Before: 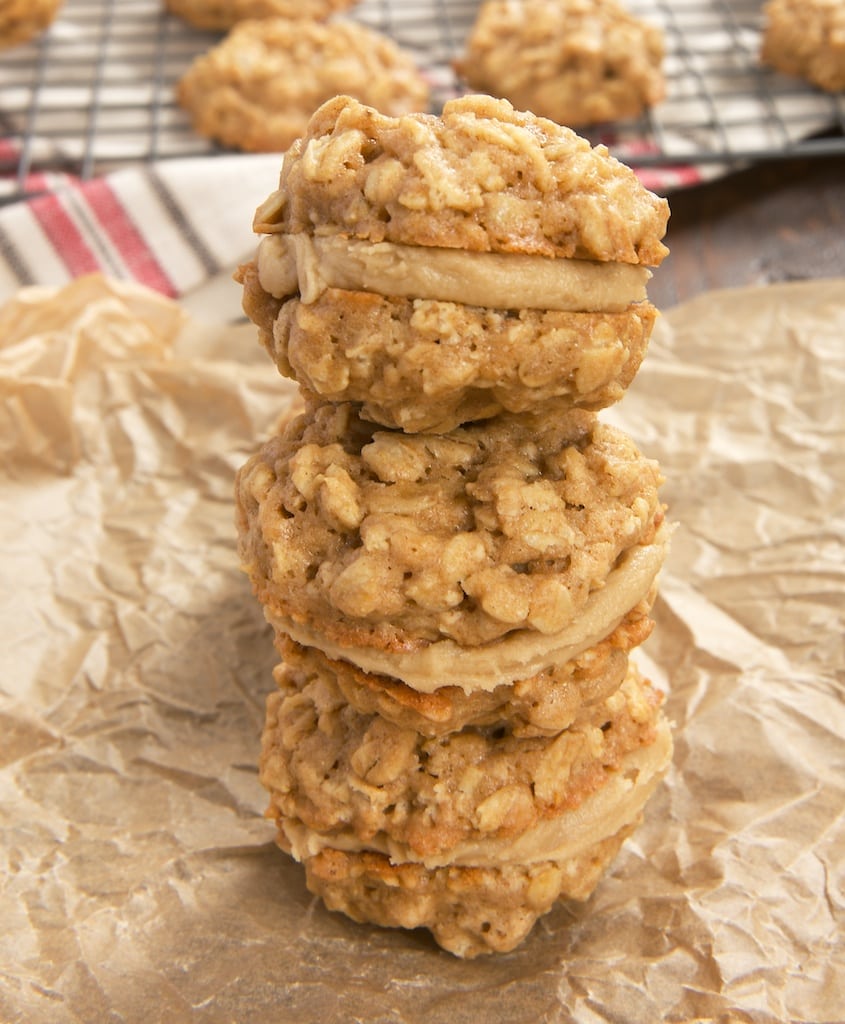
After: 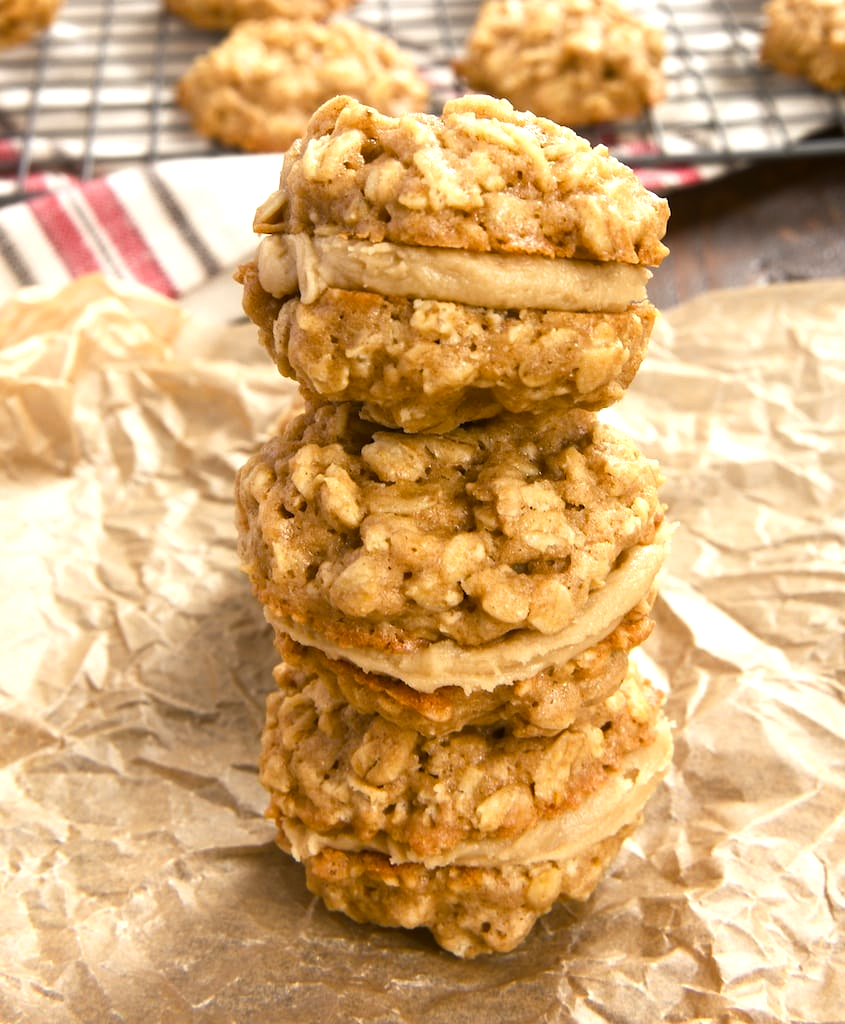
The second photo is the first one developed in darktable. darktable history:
color balance rgb: perceptual saturation grading › global saturation 9.486%, perceptual saturation grading › highlights -12.936%, perceptual saturation grading › mid-tones 14.482%, perceptual saturation grading › shadows 23.176%, perceptual brilliance grading › global brilliance 15.715%, perceptual brilliance grading › shadows -34.26%, global vibrance 0.326%
